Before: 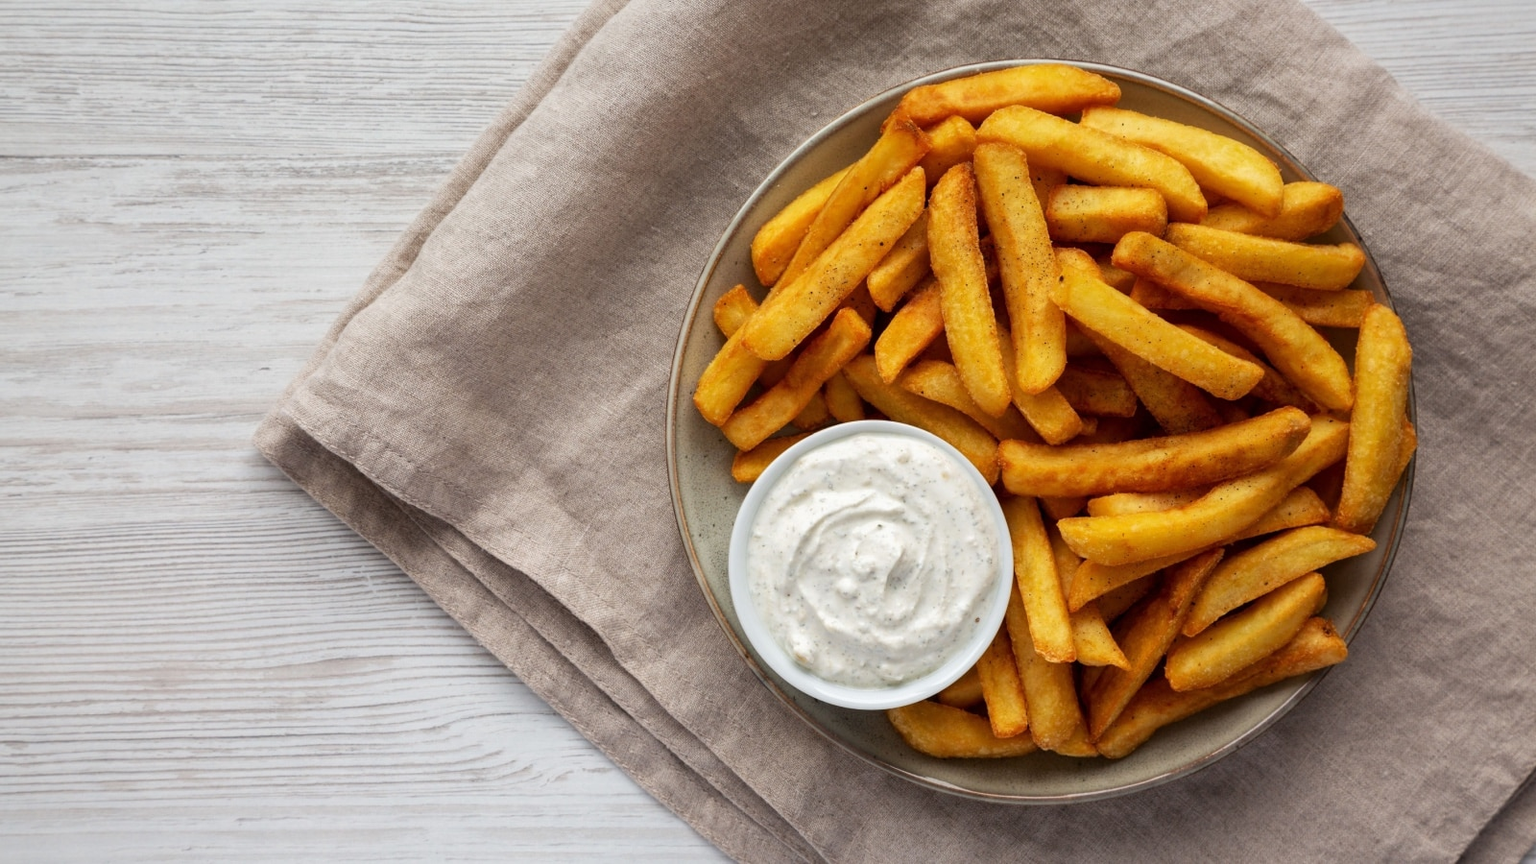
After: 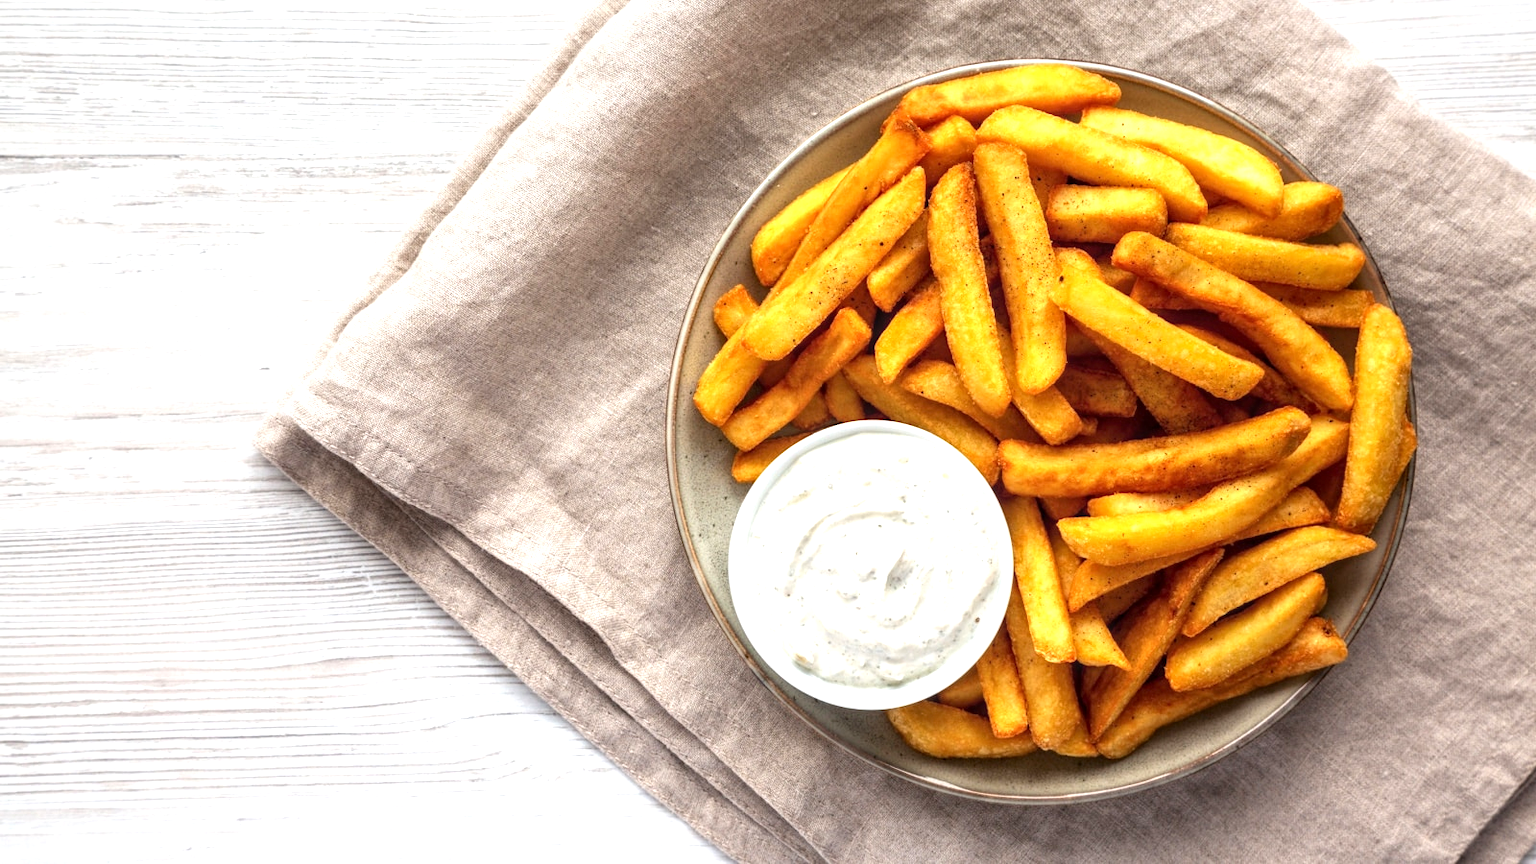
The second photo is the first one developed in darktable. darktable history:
local contrast: on, module defaults
exposure: black level correction 0, exposure 0.9 EV, compensate highlight preservation false
